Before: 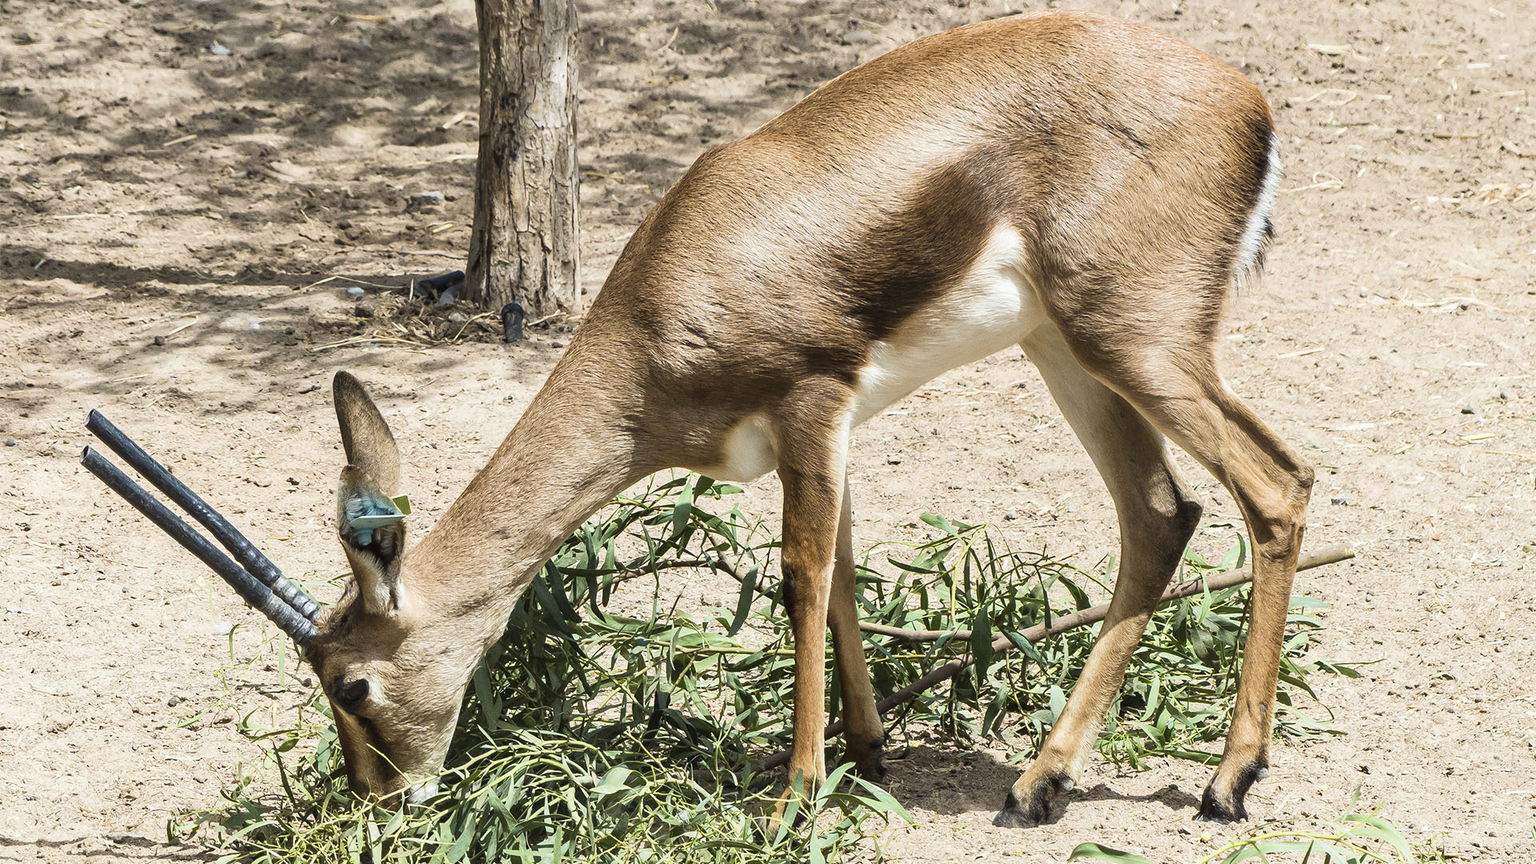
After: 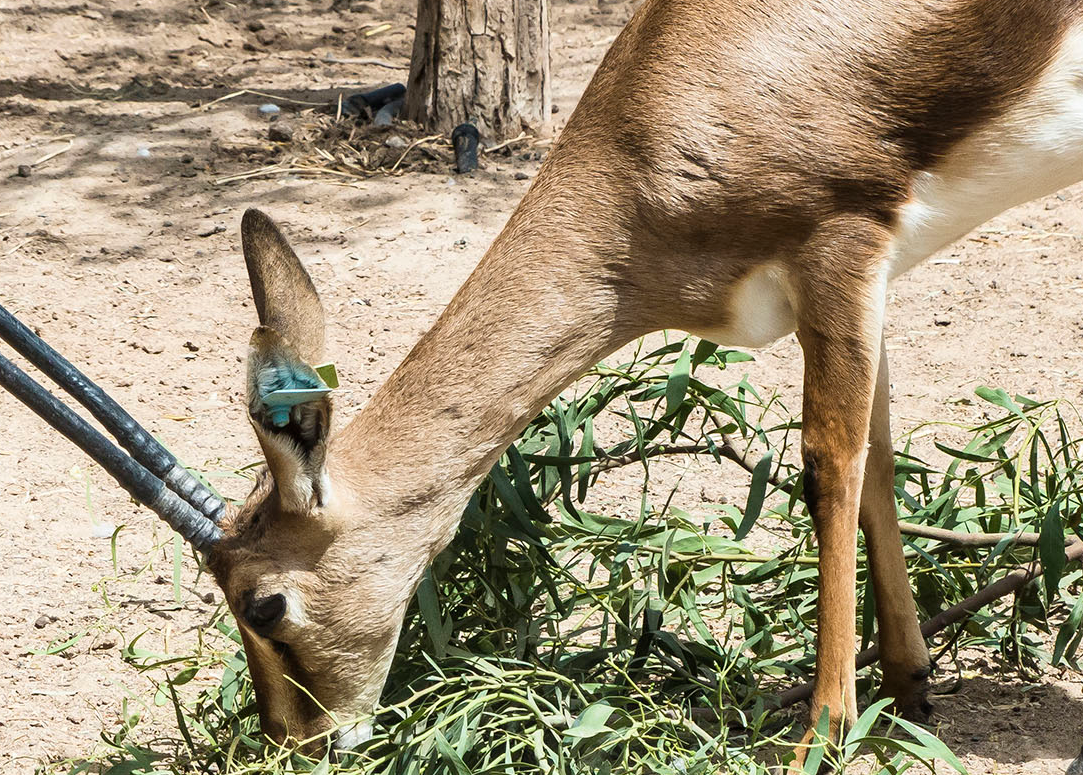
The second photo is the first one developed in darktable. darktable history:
crop: left 9.162%, top 23.686%, right 34.416%, bottom 4.537%
